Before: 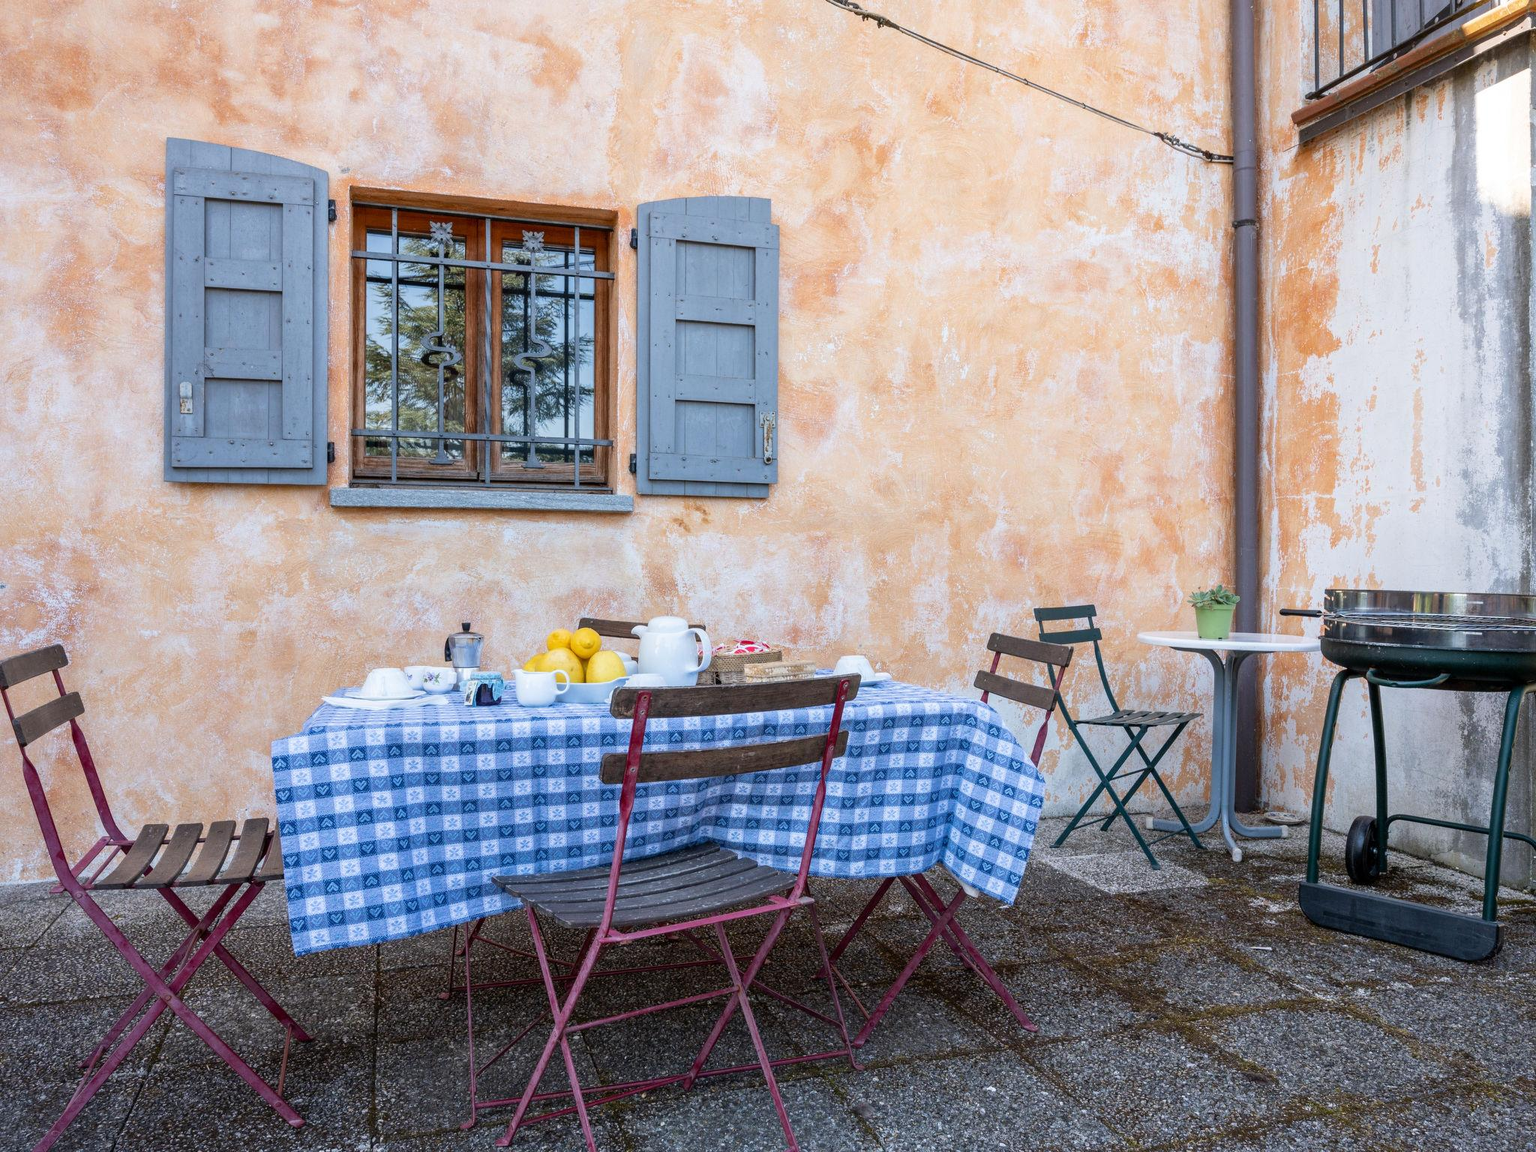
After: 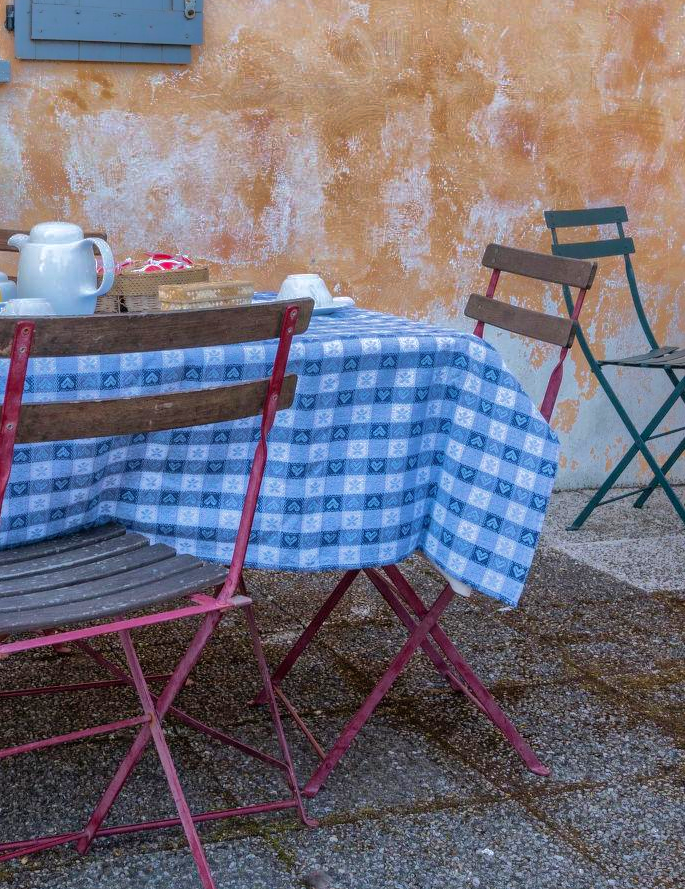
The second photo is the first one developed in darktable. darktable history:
exposure: exposure 0.126 EV, compensate highlight preservation false
crop: left 40.771%, top 39.101%, right 25.777%, bottom 2.957%
shadows and highlights: shadows 38.24, highlights -74.69
velvia: on, module defaults
